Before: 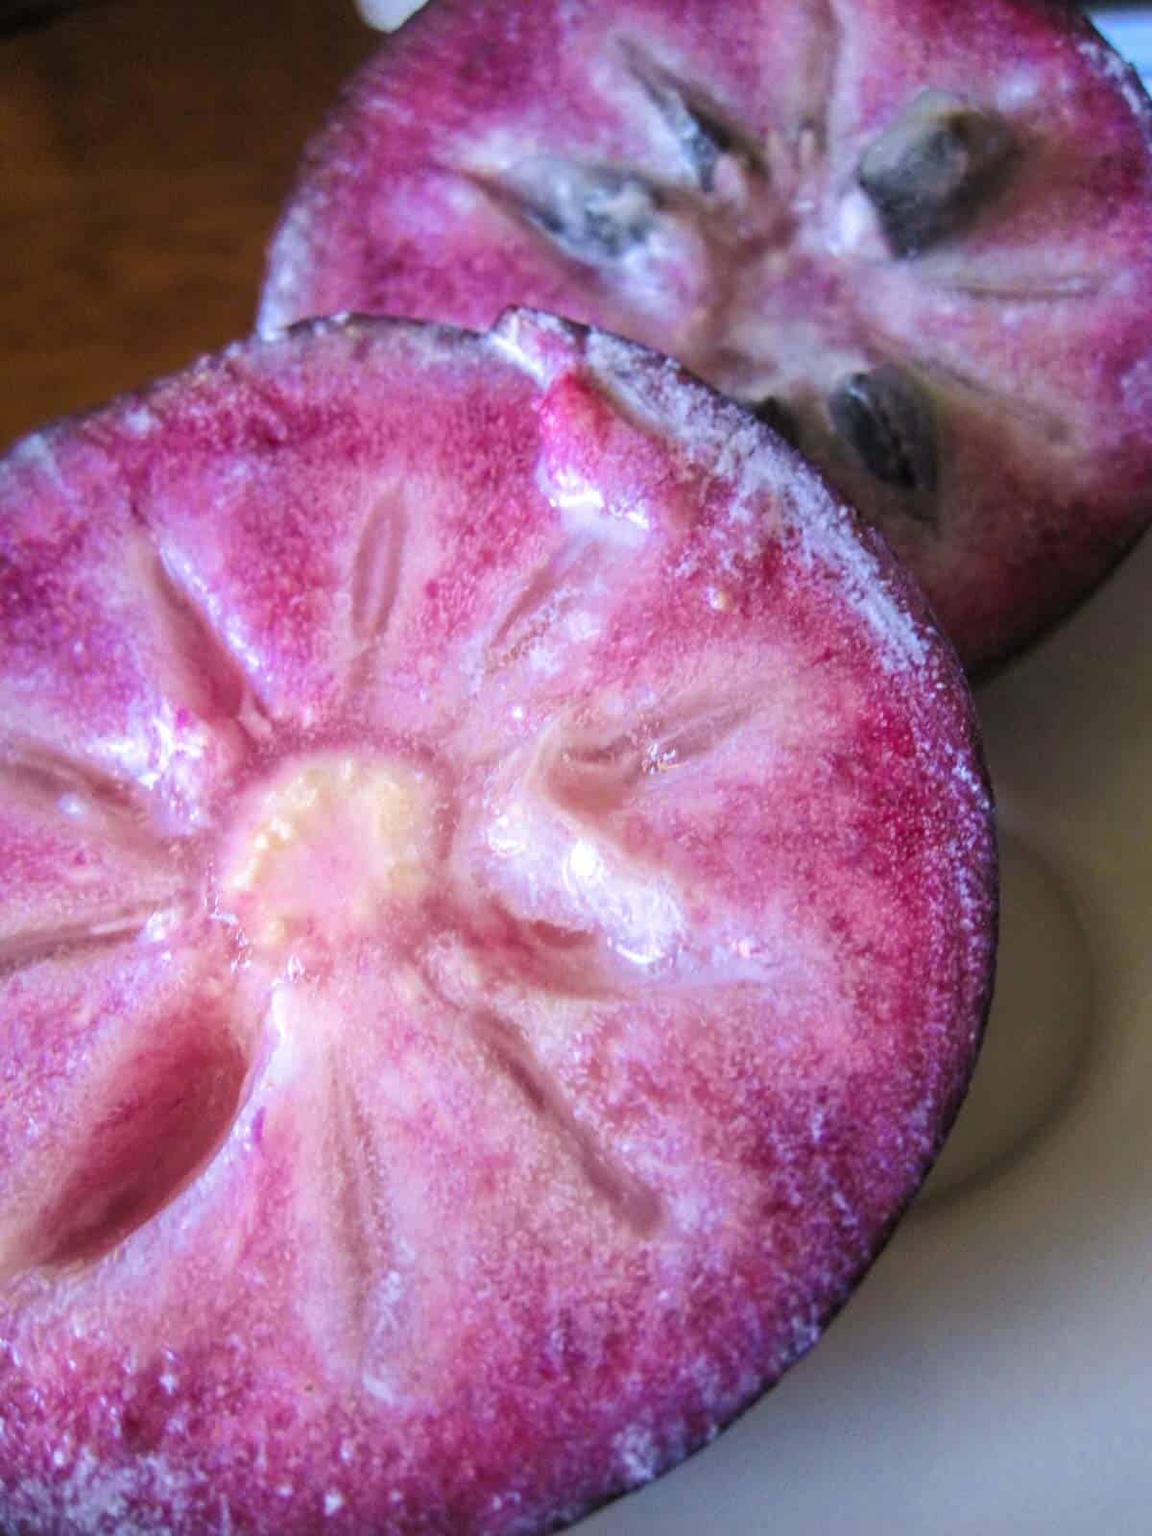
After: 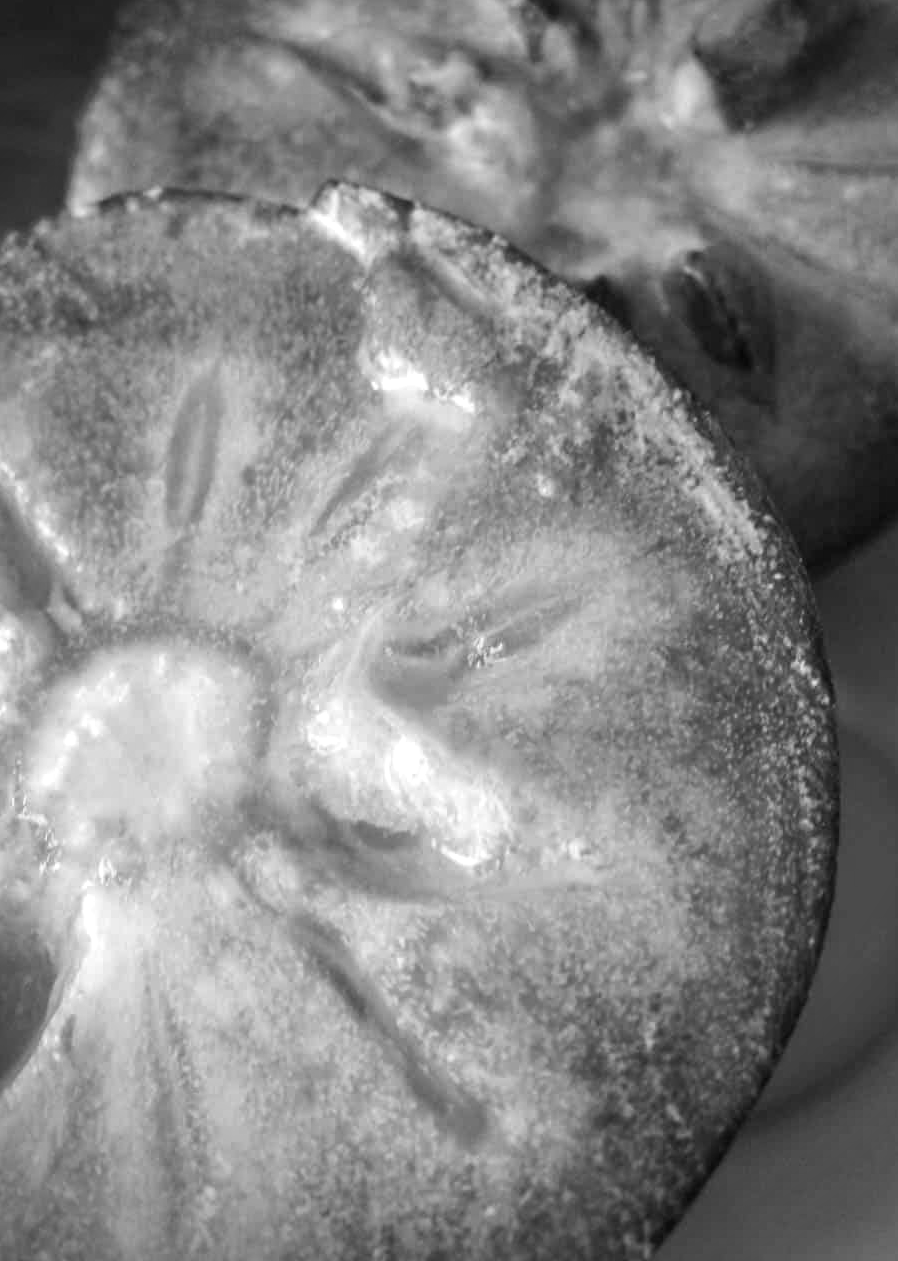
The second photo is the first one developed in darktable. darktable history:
monochrome: a 2.21, b -1.33, size 2.2
levels: levels [0, 0.476, 0.951]
vignetting: fall-off radius 31.48%, brightness -0.472
color correction: saturation 1.34
exposure: compensate highlight preservation false
crop: left 16.768%, top 8.653%, right 8.362%, bottom 12.485%
